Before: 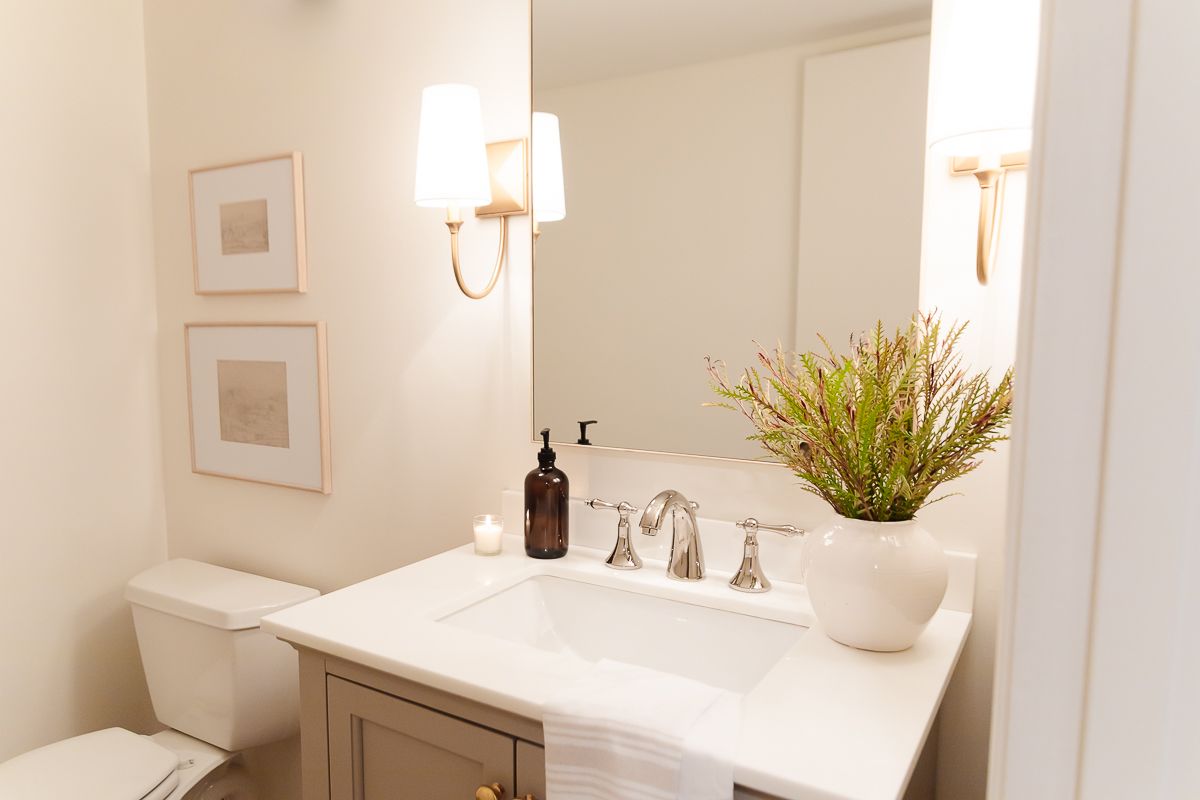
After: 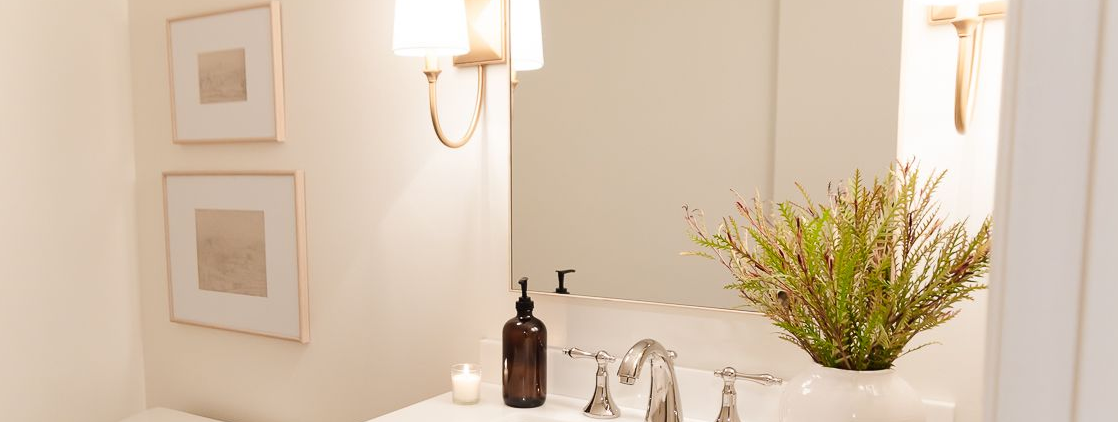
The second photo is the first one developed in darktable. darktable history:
crop: left 1.843%, top 18.897%, right 4.918%, bottom 28.231%
